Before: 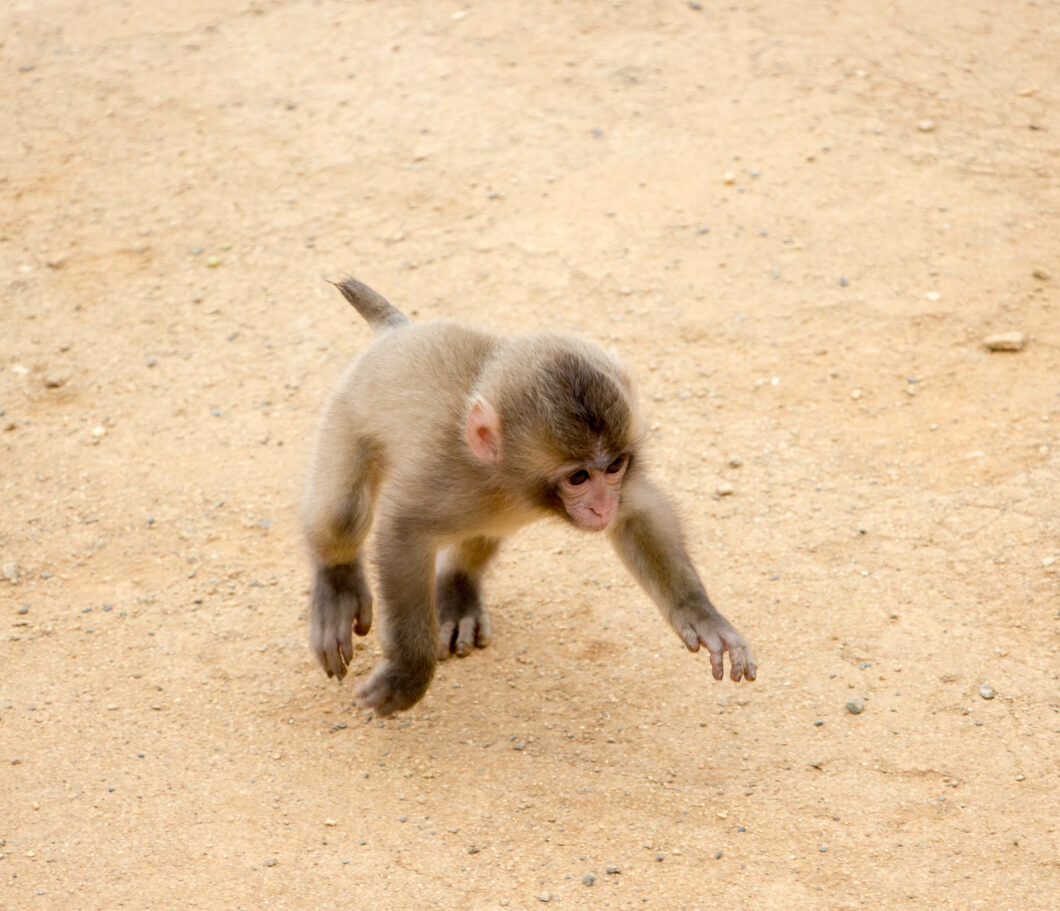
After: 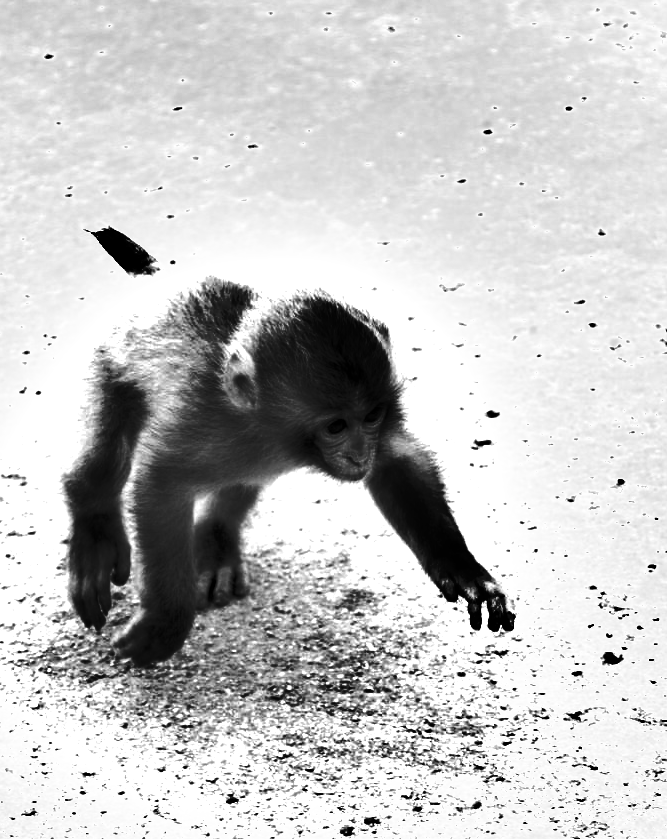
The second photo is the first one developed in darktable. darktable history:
color calibration: output gray [0.18, 0.41, 0.41, 0], illuminant as shot in camera, x 0.369, y 0.376, temperature 4323.63 K
crop and rotate: left 22.917%, top 5.626%, right 14.113%, bottom 2.269%
shadows and highlights: shadows 17.69, highlights -84.92, soften with gaussian
exposure: black level correction 0.001, exposure 1.051 EV, compensate highlight preservation false
